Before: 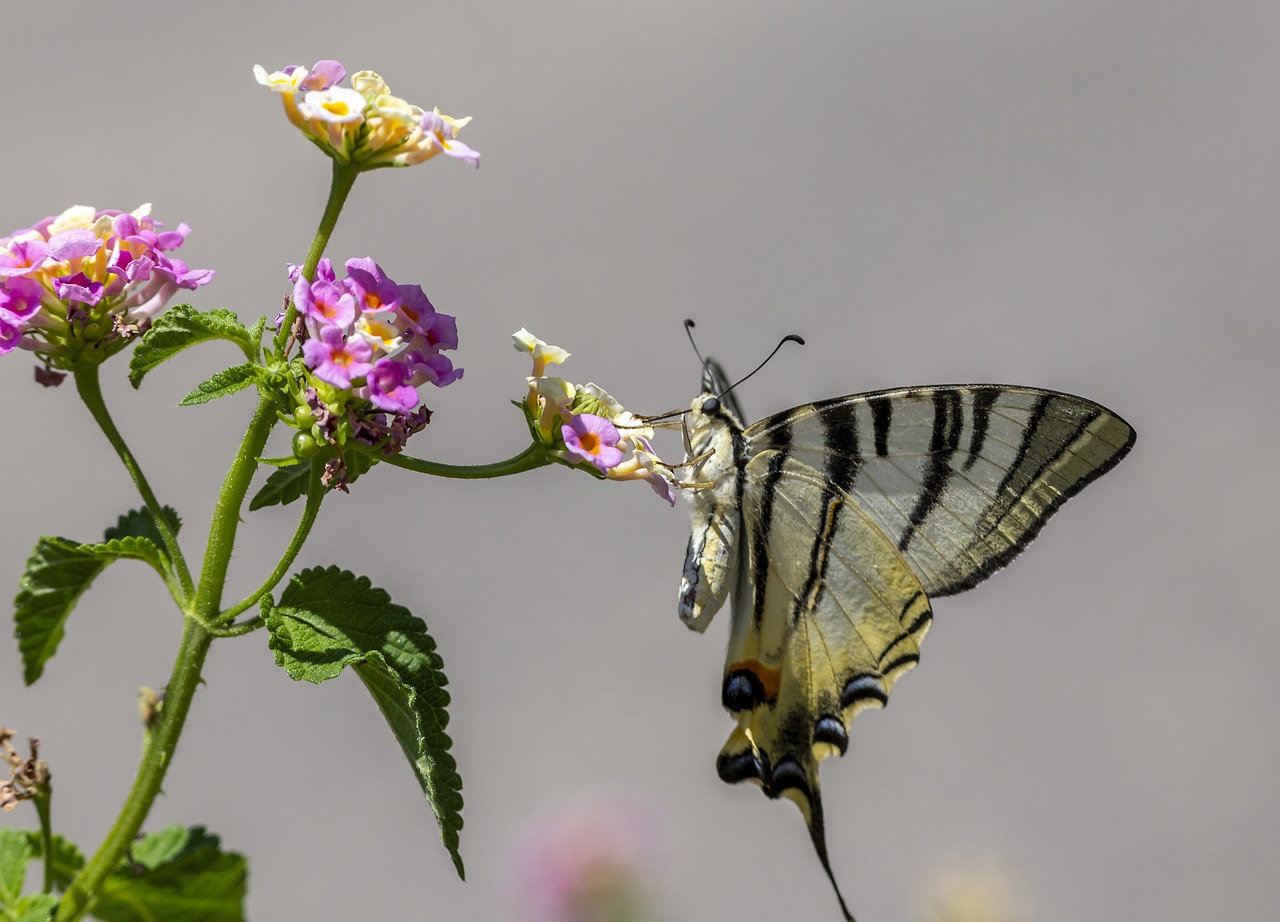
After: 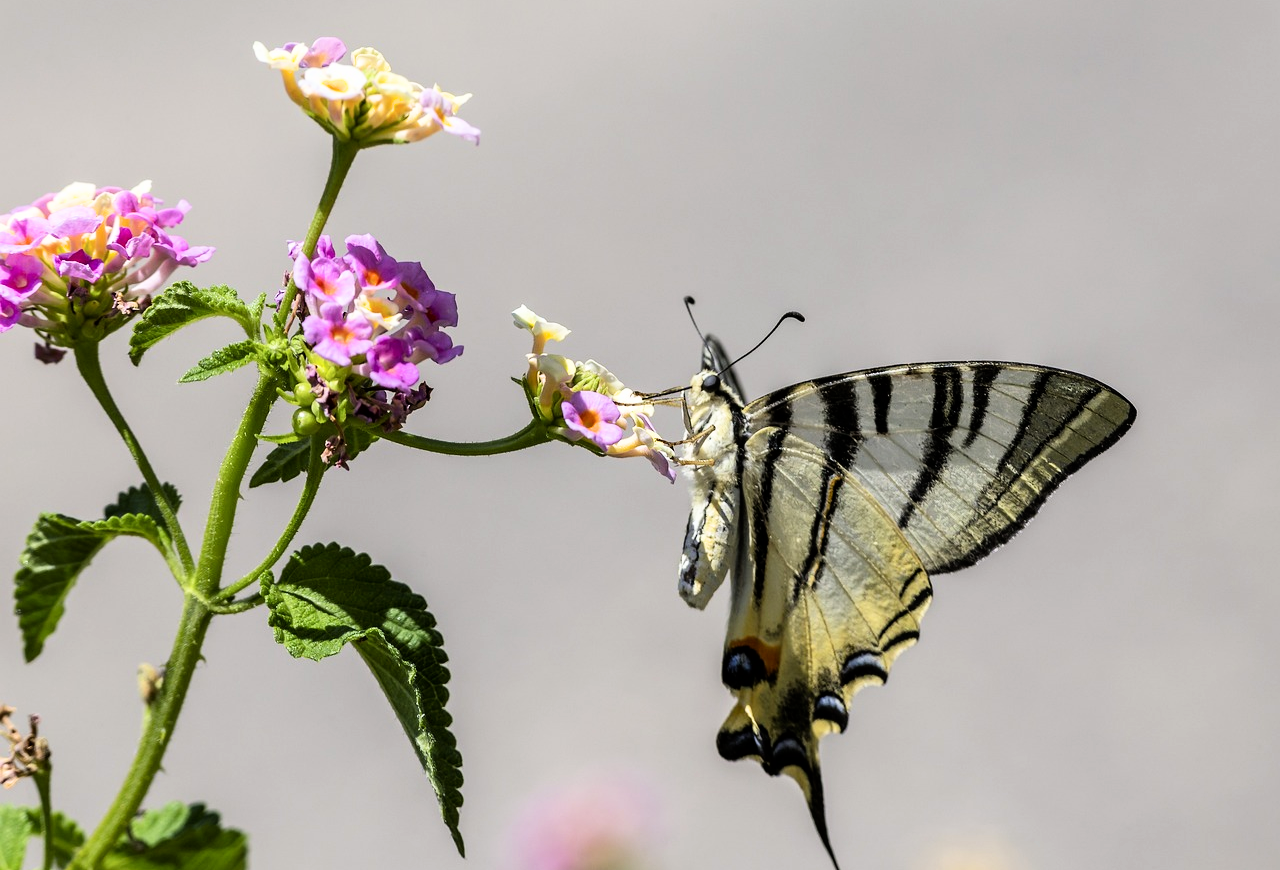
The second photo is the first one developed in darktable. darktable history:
contrast brightness saturation: contrast 0.077, saturation 0.015
crop and rotate: top 2.551%, bottom 3.015%
exposure: exposure 0.43 EV, compensate highlight preservation false
filmic rgb: black relative exposure -8.1 EV, white relative exposure 3 EV, threshold 2.99 EV, hardness 5.37, contrast 1.24, enable highlight reconstruction true
